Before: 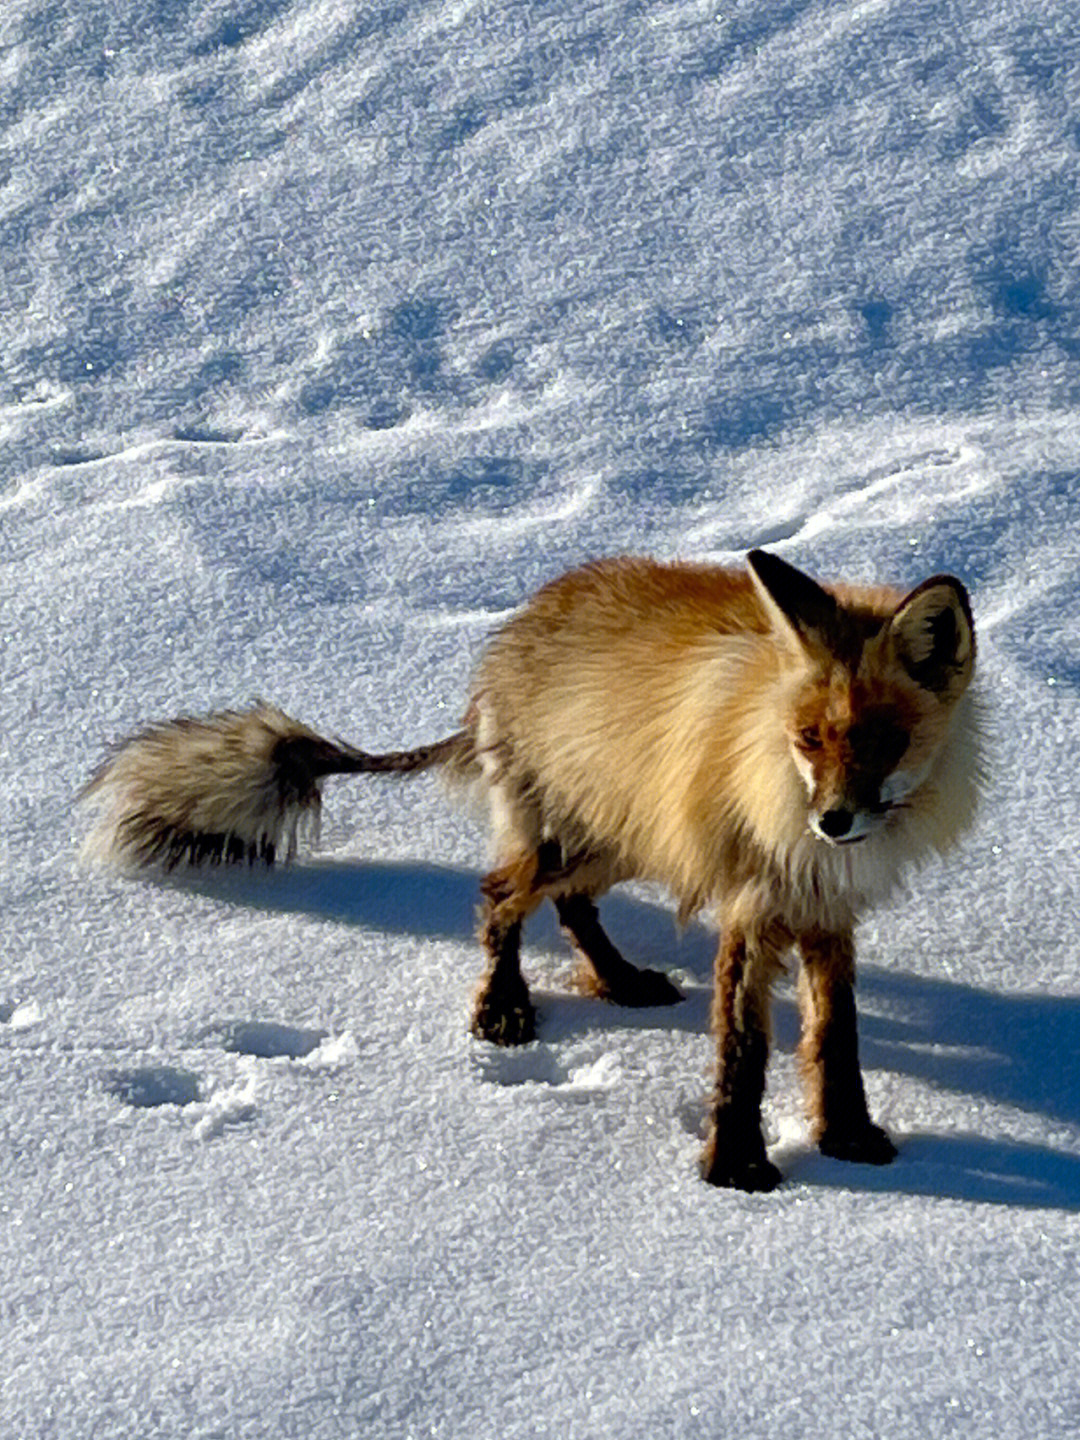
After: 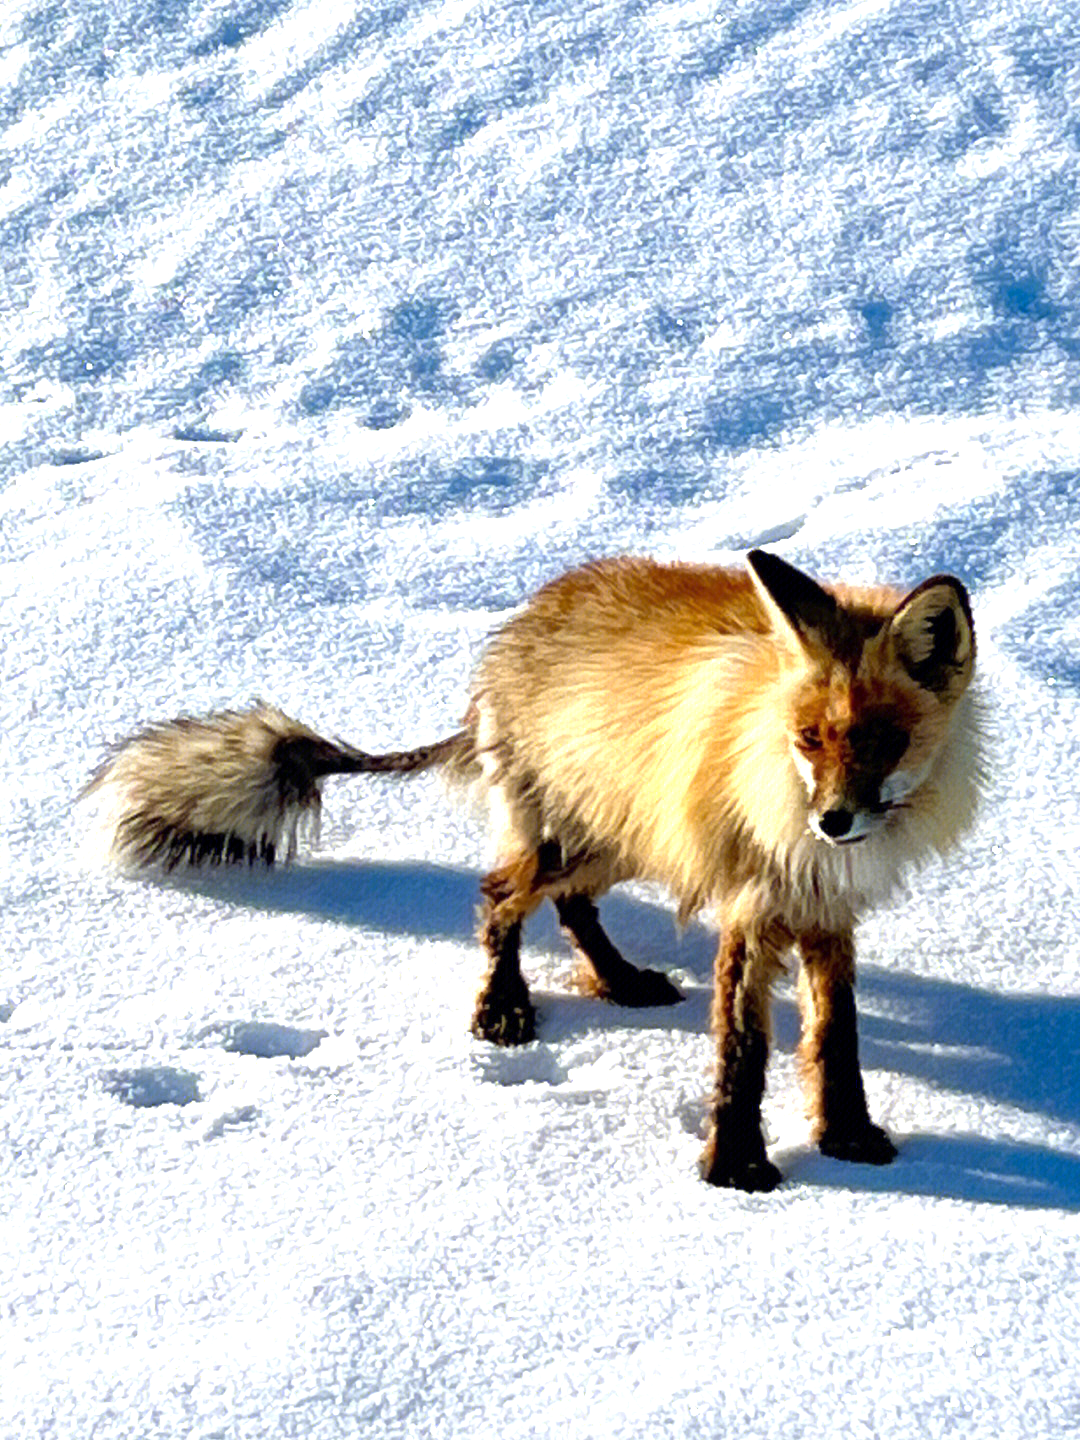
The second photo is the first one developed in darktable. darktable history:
local contrast: mode bilateral grid, contrast 19, coarseness 51, detail 119%, midtone range 0.2
exposure: black level correction 0, exposure 1.102 EV, compensate exposure bias true, compensate highlight preservation false
